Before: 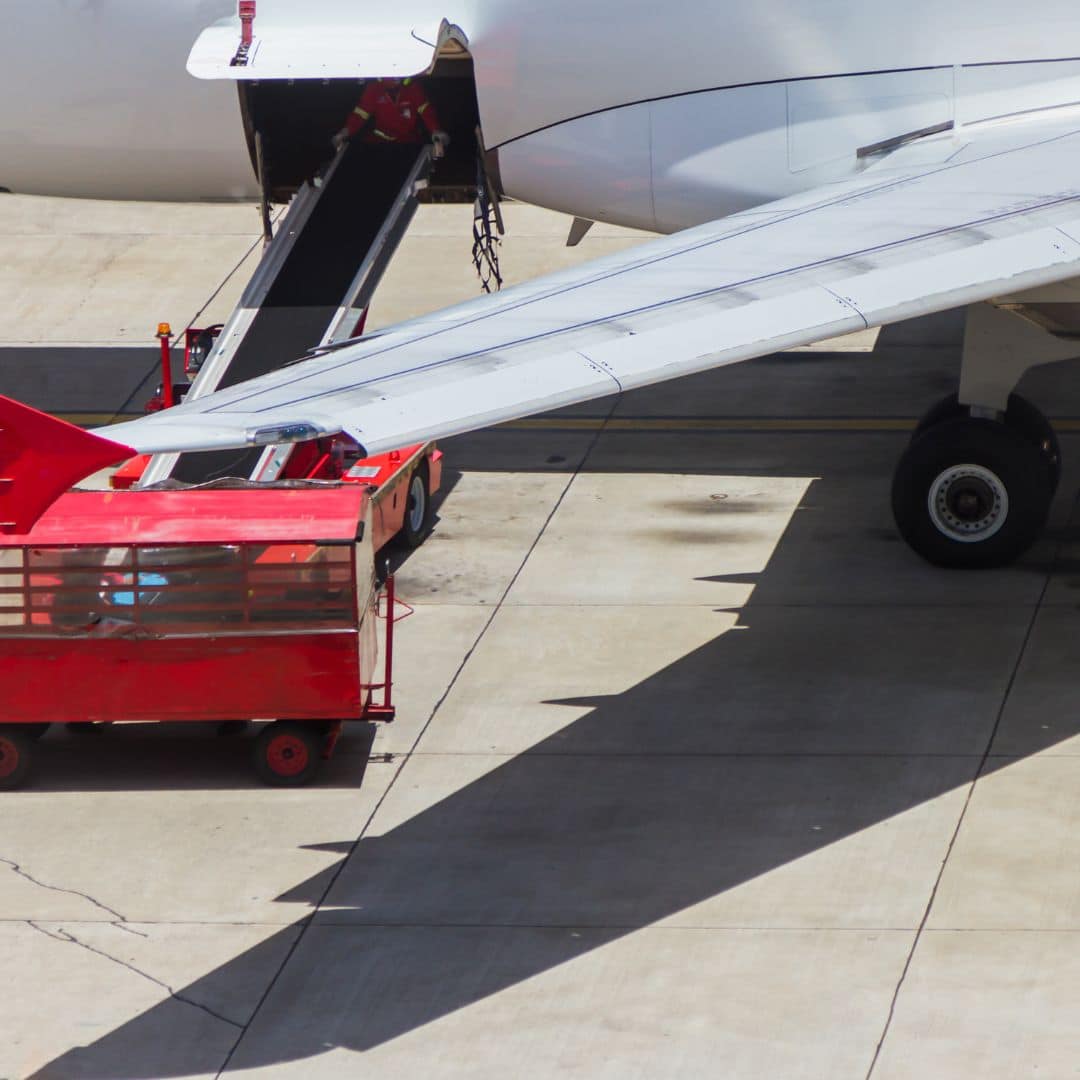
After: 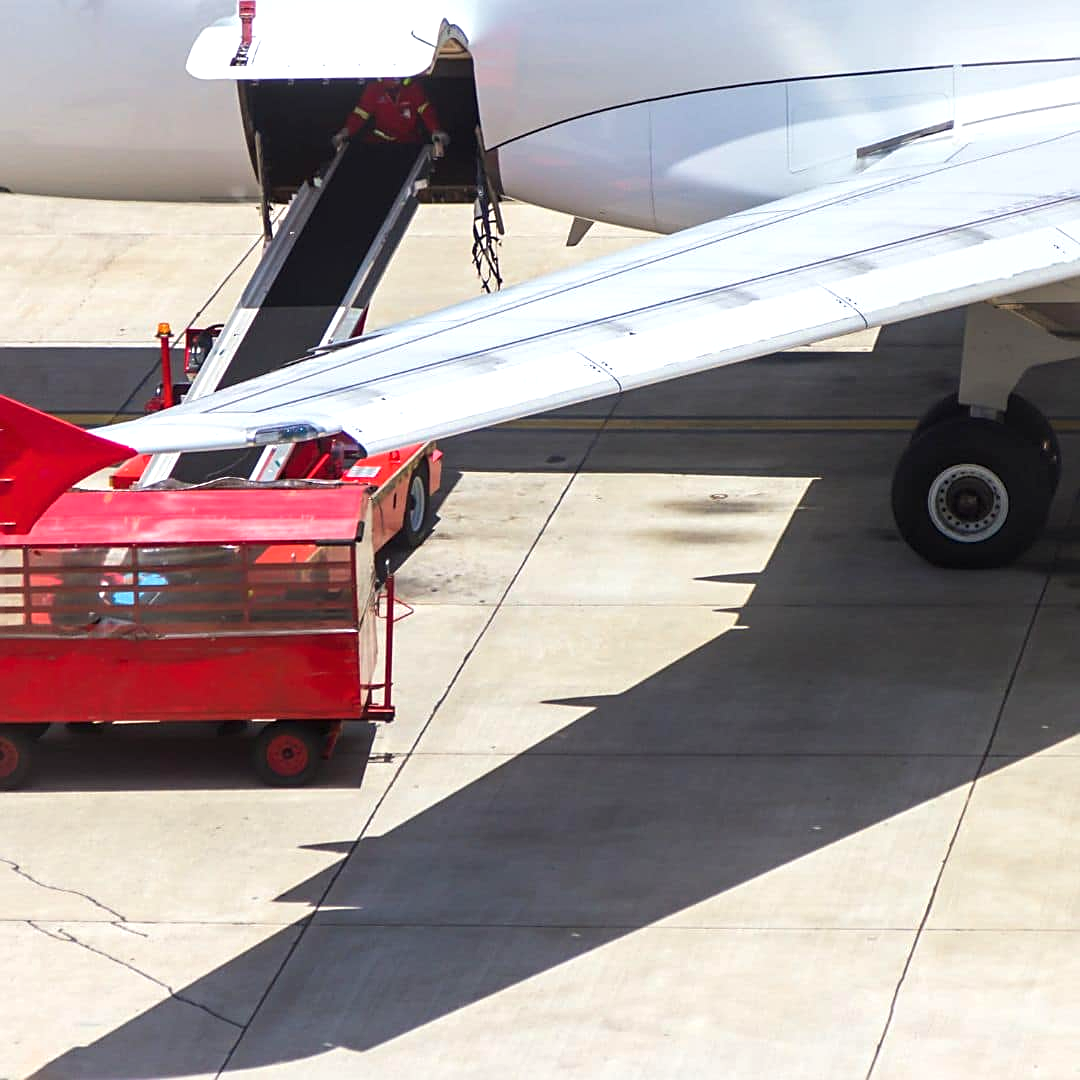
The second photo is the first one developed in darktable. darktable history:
sharpen: on, module defaults
white balance: emerald 1
exposure: exposure 0.566 EV, compensate highlight preservation false
color balance rgb: global vibrance 10%
